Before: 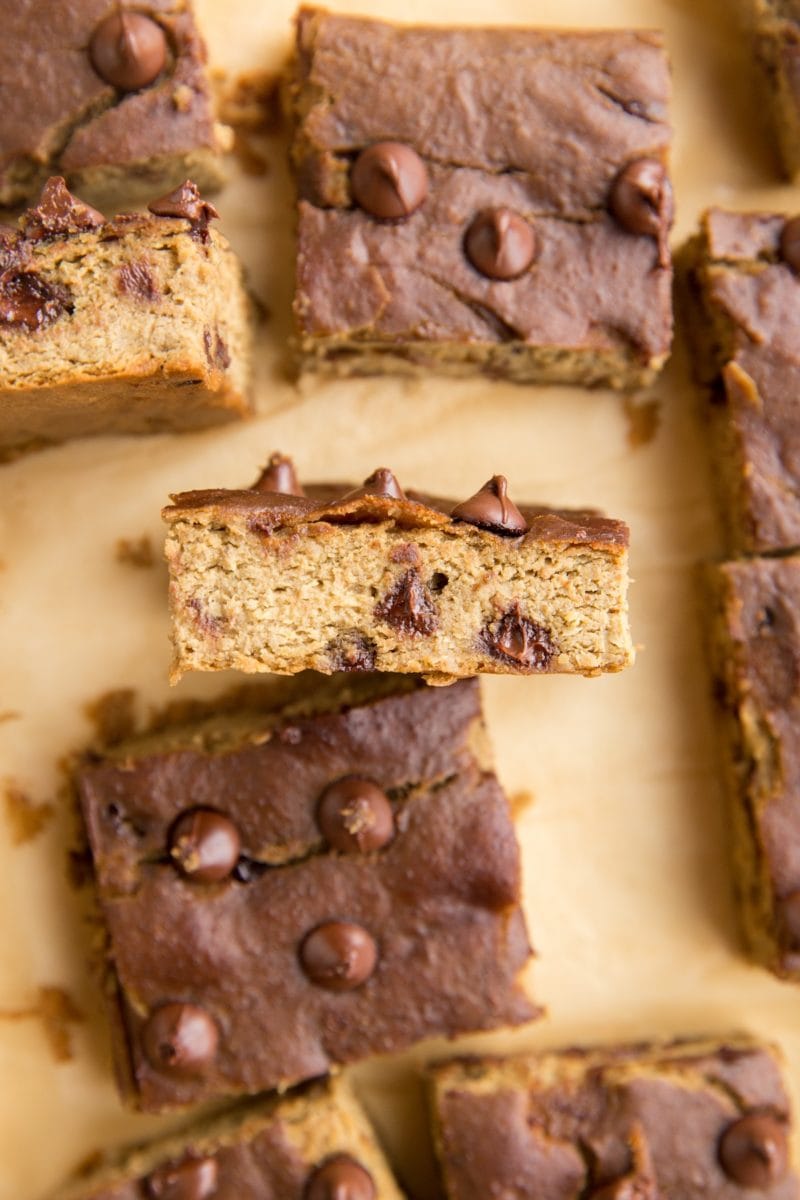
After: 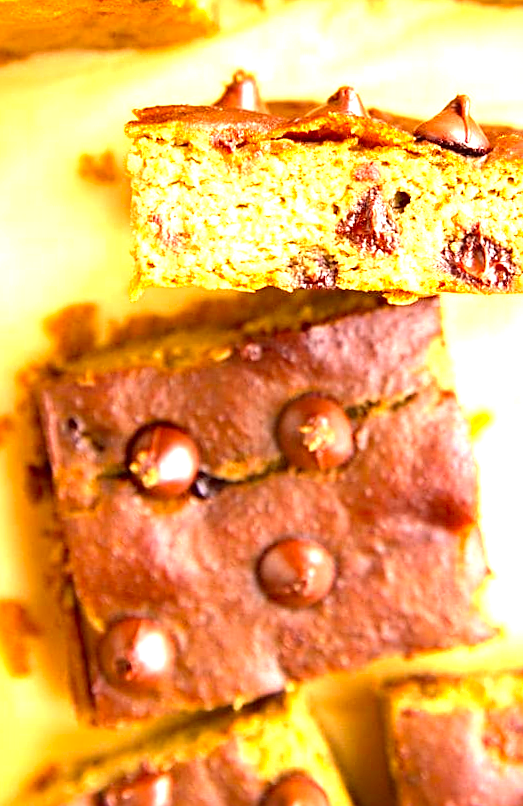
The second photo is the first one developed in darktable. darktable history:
sharpen: on, module defaults
crop and rotate: angle -0.727°, left 3.989%, top 31.517%, right 29.368%
exposure: black level correction 0, exposure 1.705 EV, compensate highlight preservation false
contrast brightness saturation: saturation 0.51
